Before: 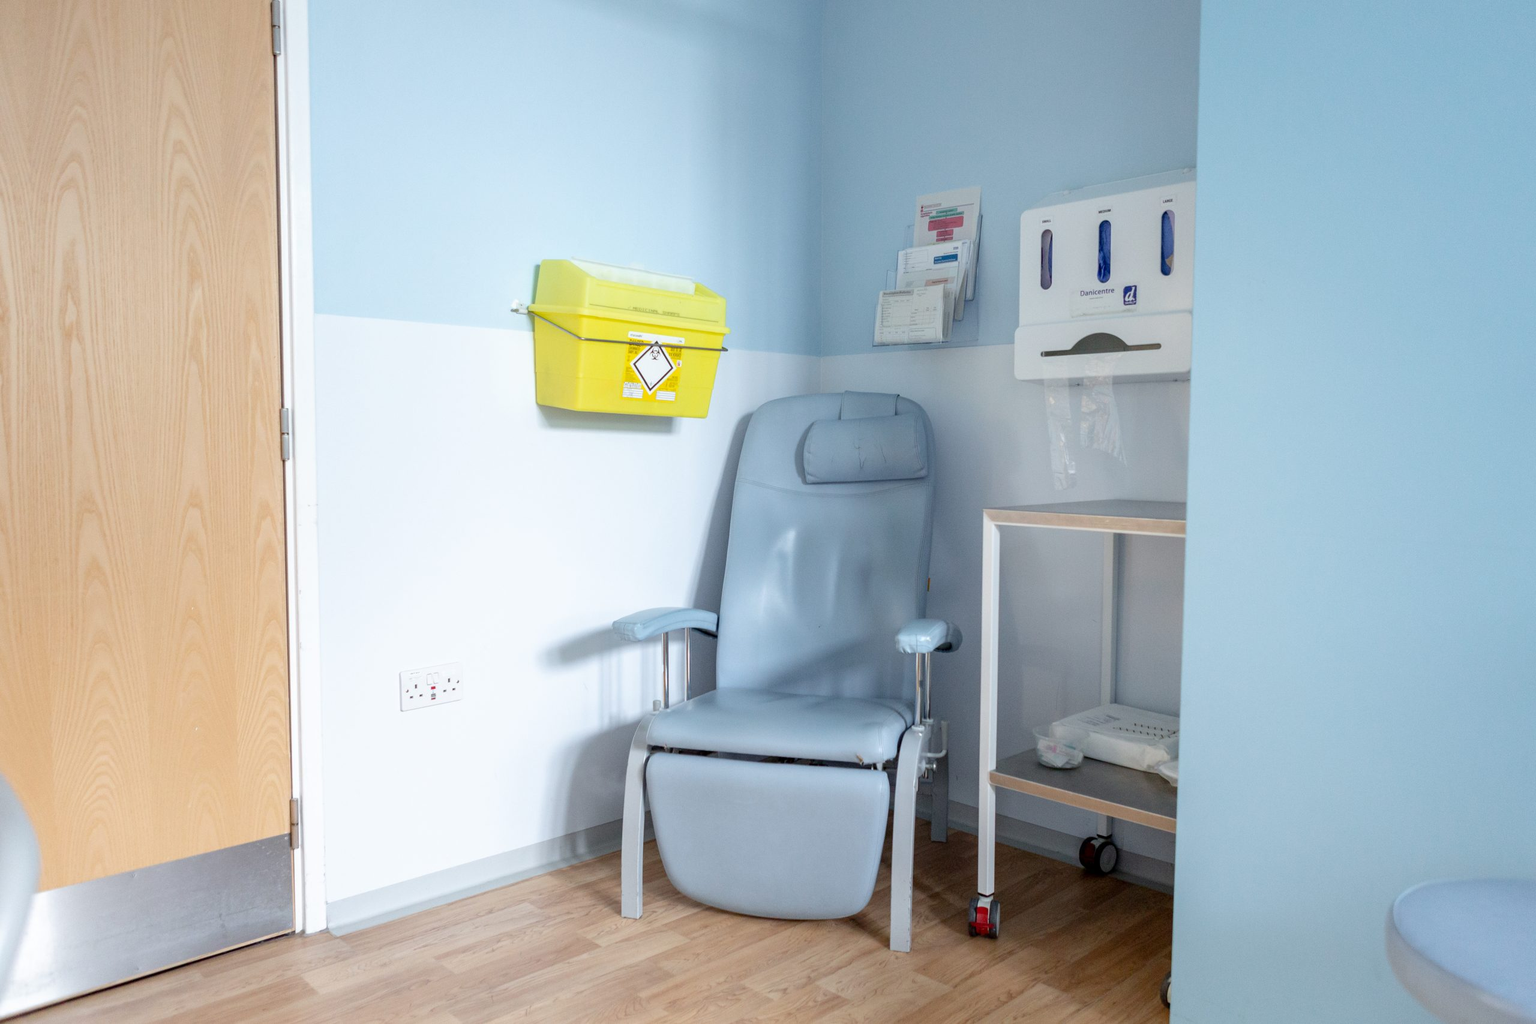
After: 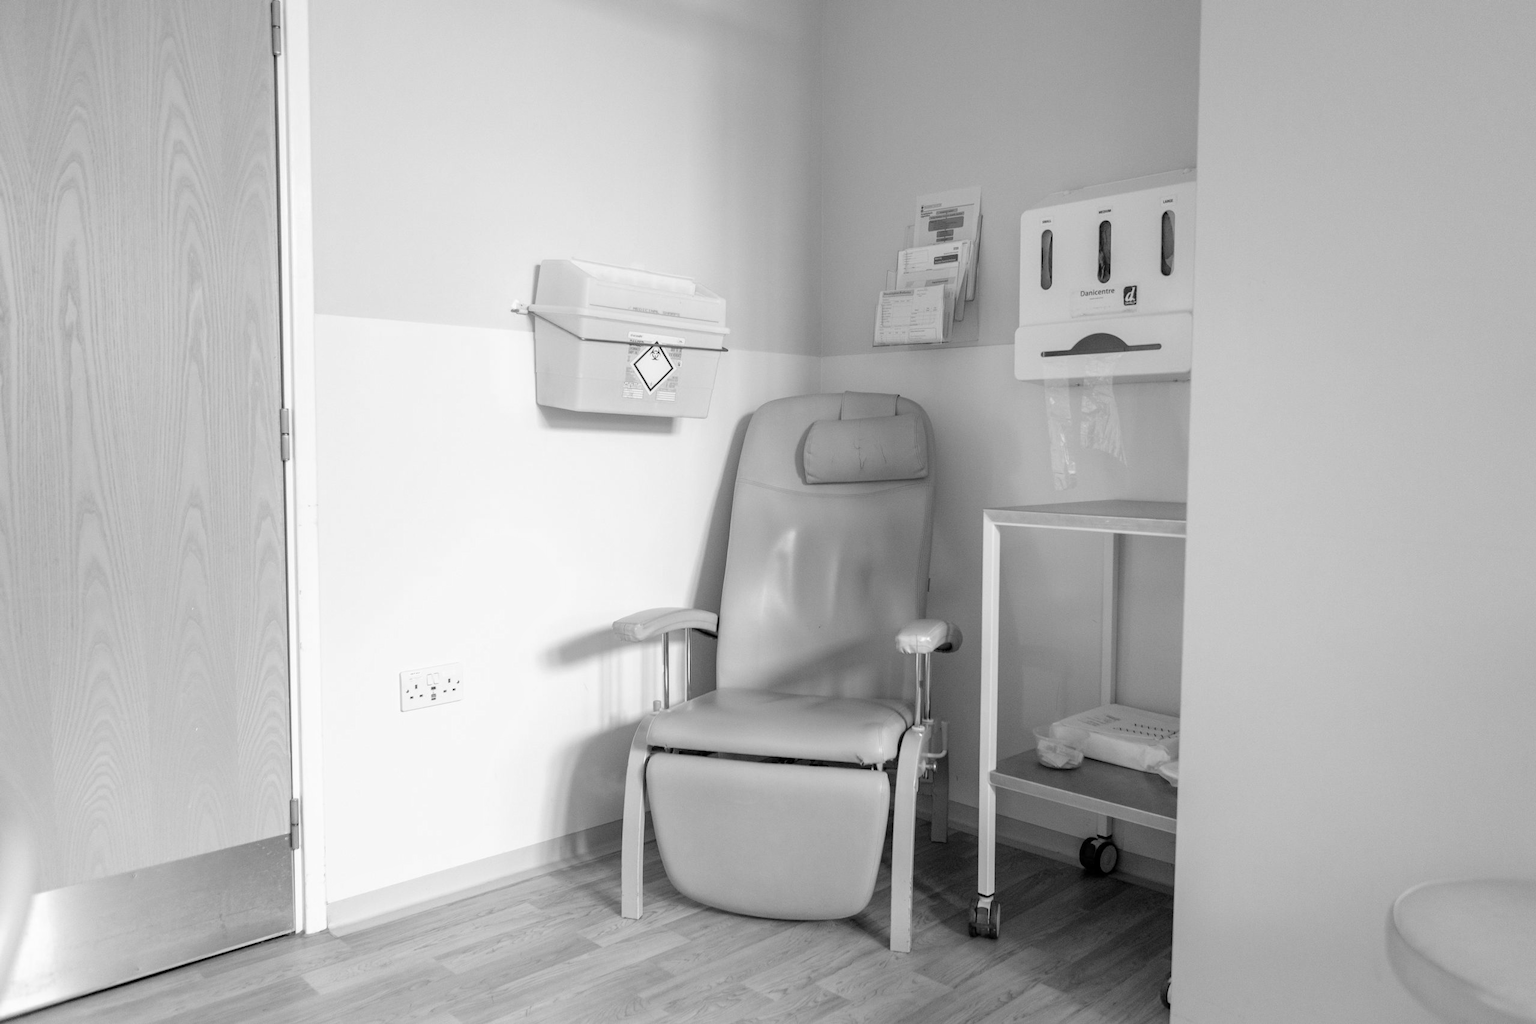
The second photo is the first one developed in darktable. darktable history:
color correction: highlights a* 5.3, highlights b* 24.26, shadows a* -15.58, shadows b* 4.02
white balance: emerald 1
monochrome: on, module defaults
